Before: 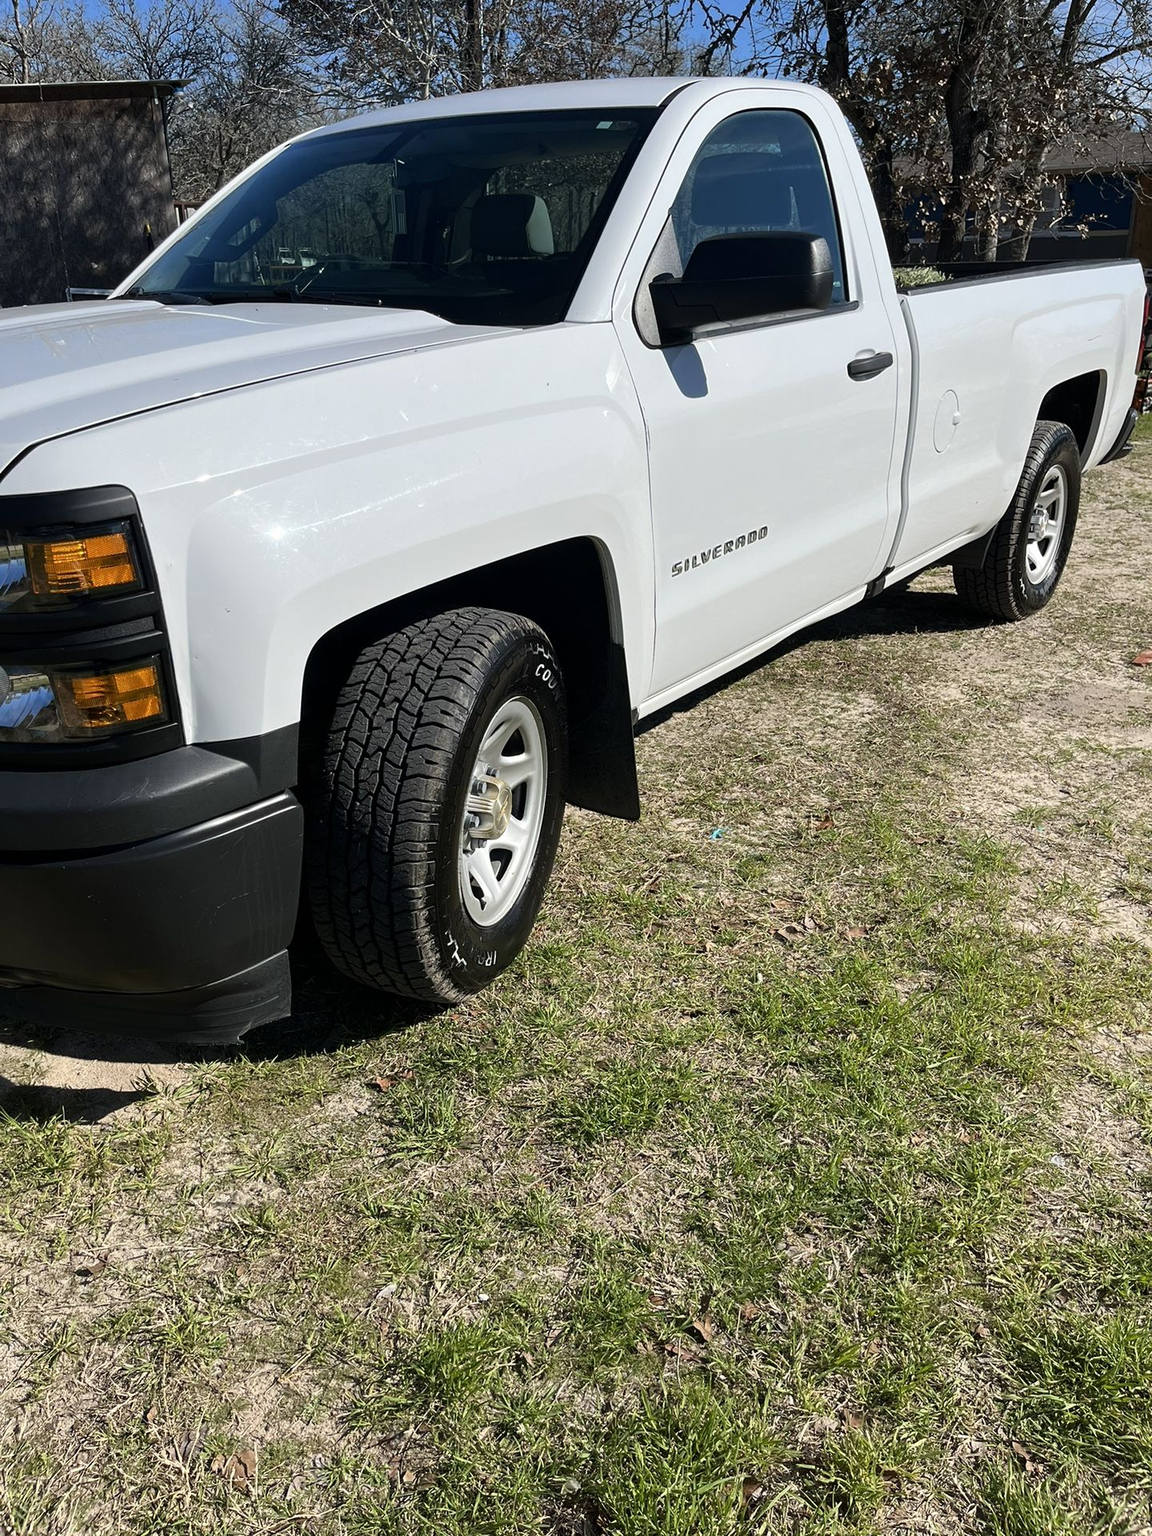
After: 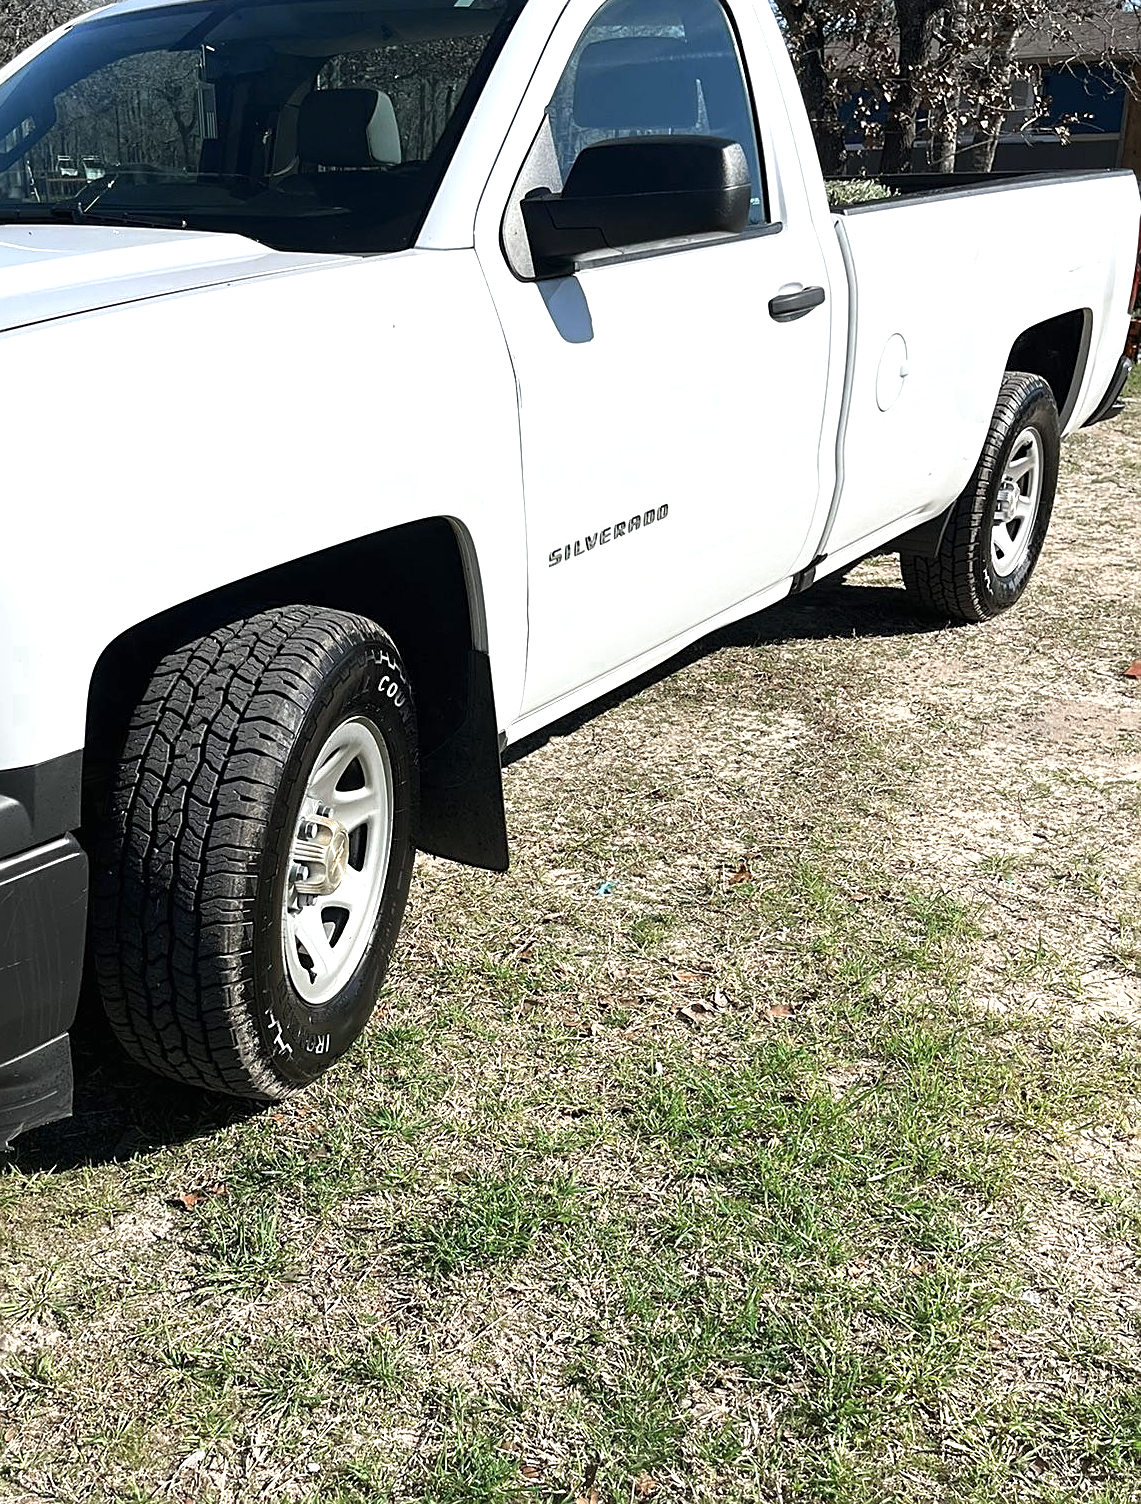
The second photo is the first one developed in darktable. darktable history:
crop and rotate: left 20.276%, top 8.029%, right 0.464%, bottom 13.596%
color zones: curves: ch0 [(0, 0.5) (0.125, 0.4) (0.25, 0.5) (0.375, 0.4) (0.5, 0.4) (0.625, 0.6) (0.75, 0.6) (0.875, 0.5)]; ch1 [(0, 0.35) (0.125, 0.45) (0.25, 0.35) (0.375, 0.35) (0.5, 0.35) (0.625, 0.35) (0.75, 0.45) (0.875, 0.35)]; ch2 [(0, 0.6) (0.125, 0.5) (0.25, 0.5) (0.375, 0.6) (0.5, 0.6) (0.625, 0.5) (0.75, 0.5) (0.875, 0.5)]
exposure: black level correction 0, exposure 0.695 EV, compensate highlight preservation false
sharpen: amount 0.492
